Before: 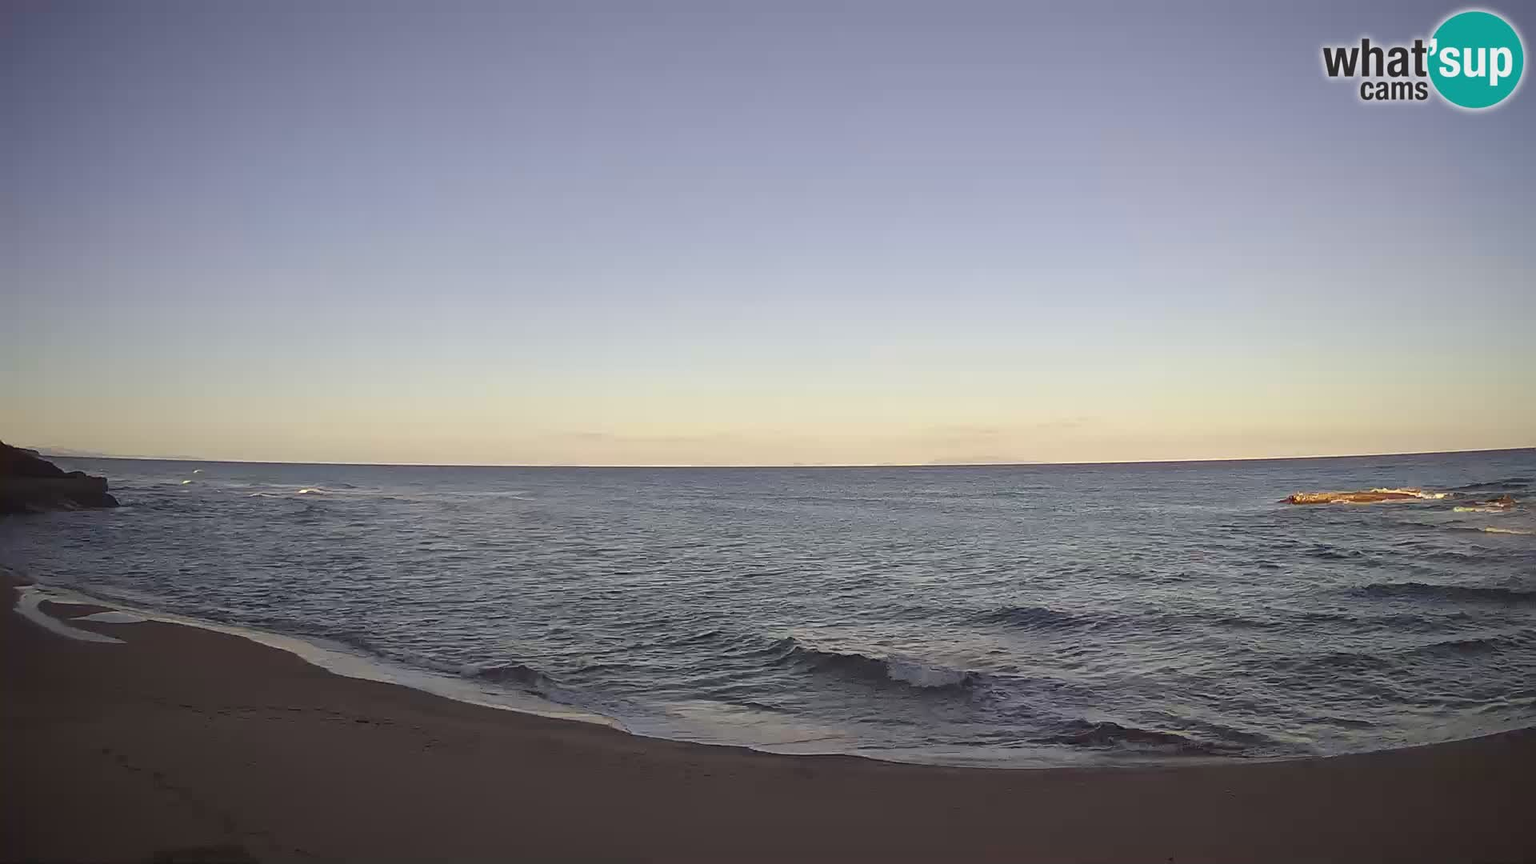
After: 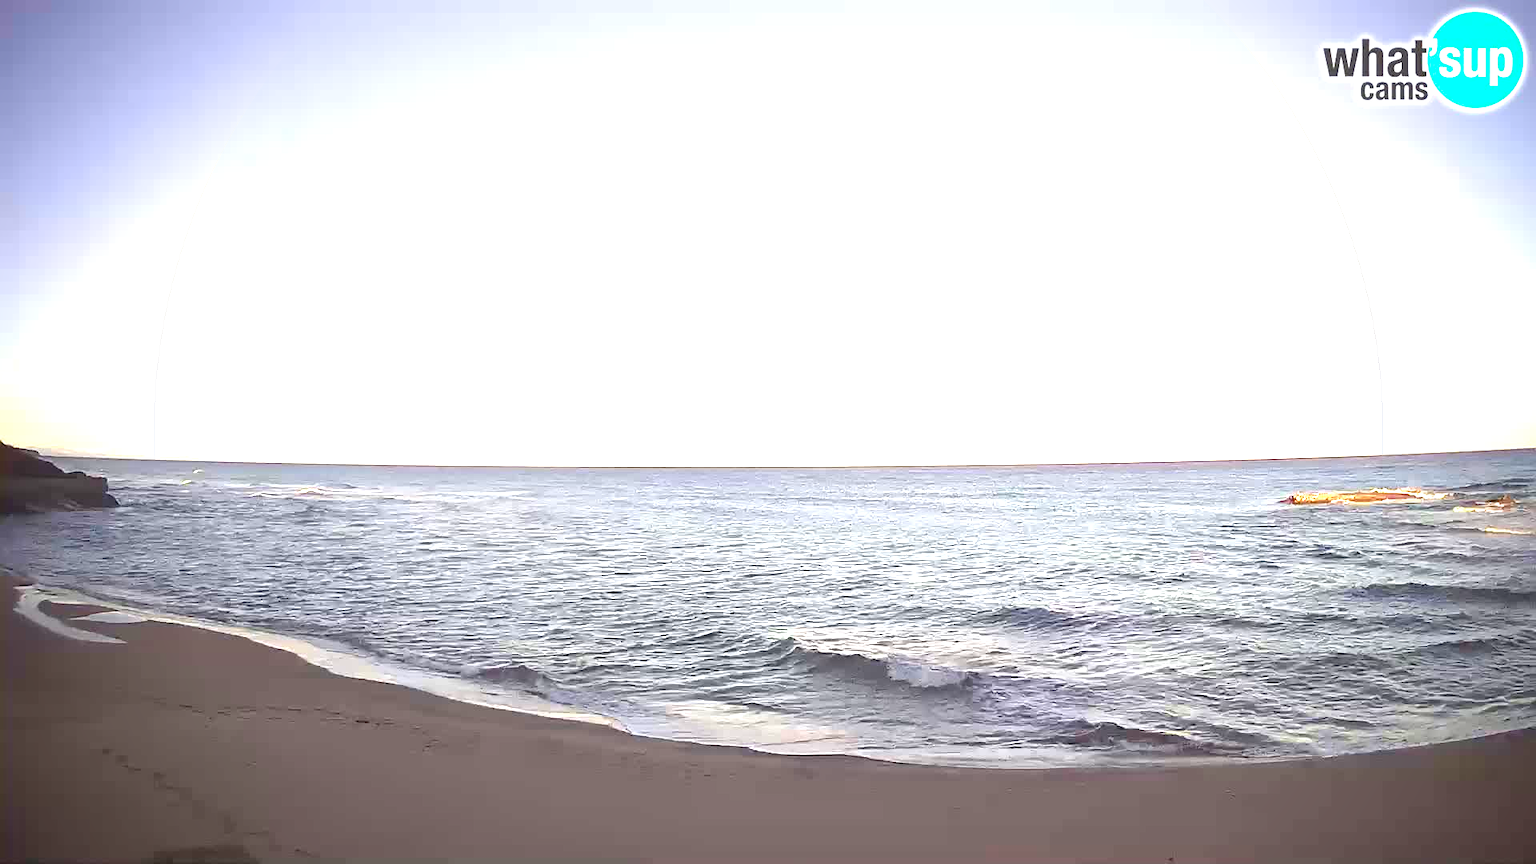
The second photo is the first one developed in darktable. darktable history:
exposure: black level correction 0.002, exposure 1.992 EV, compensate exposure bias true, compensate highlight preservation false
vignetting: fall-off start 79.89%, saturation 0.367, unbound false
